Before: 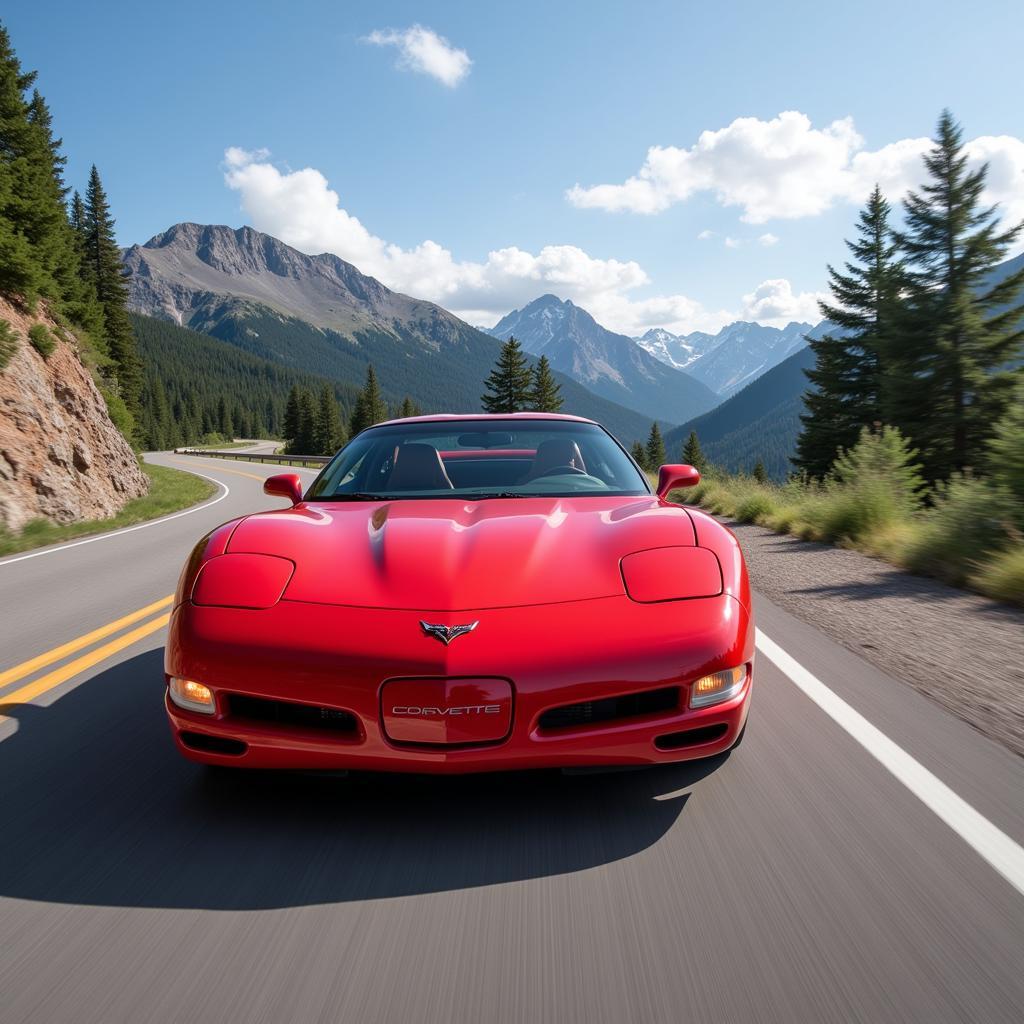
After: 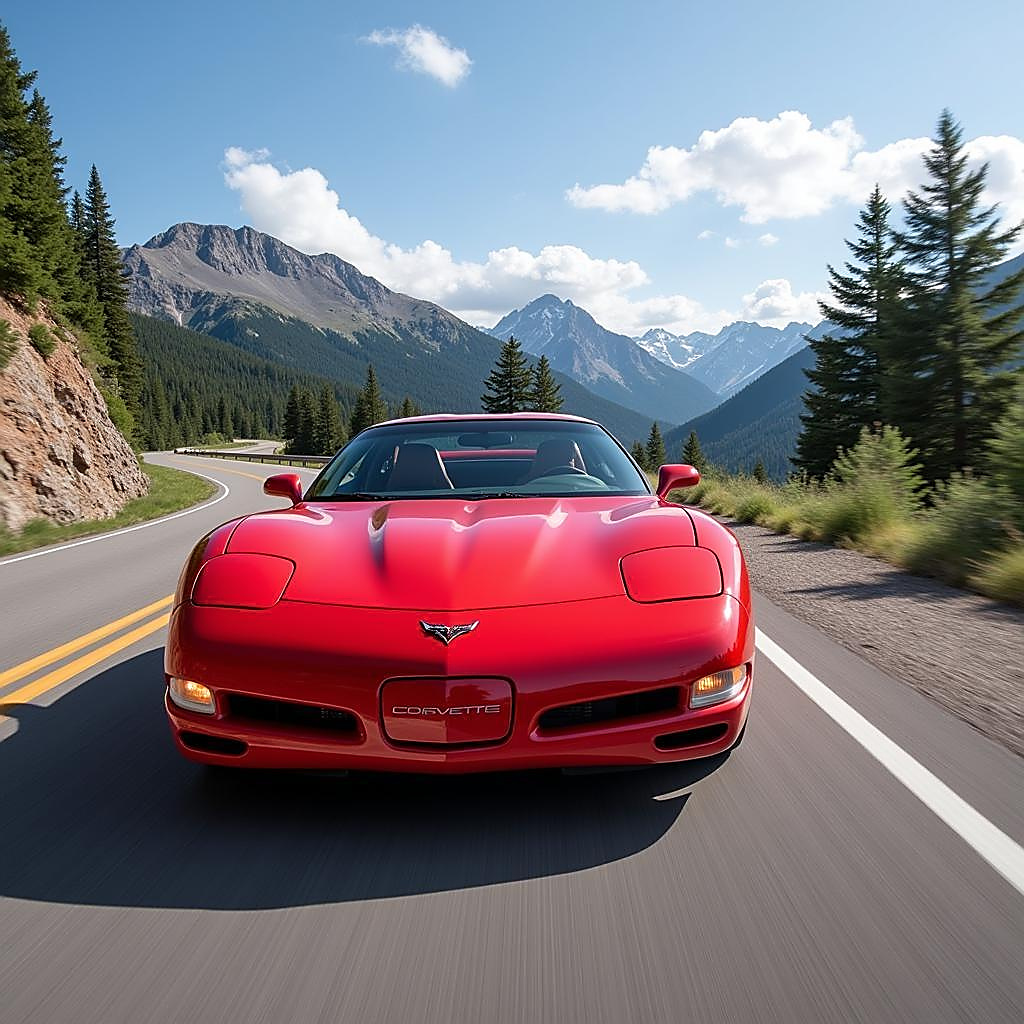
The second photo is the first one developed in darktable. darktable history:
sharpen: radius 1.374, amount 1.244, threshold 0.747
